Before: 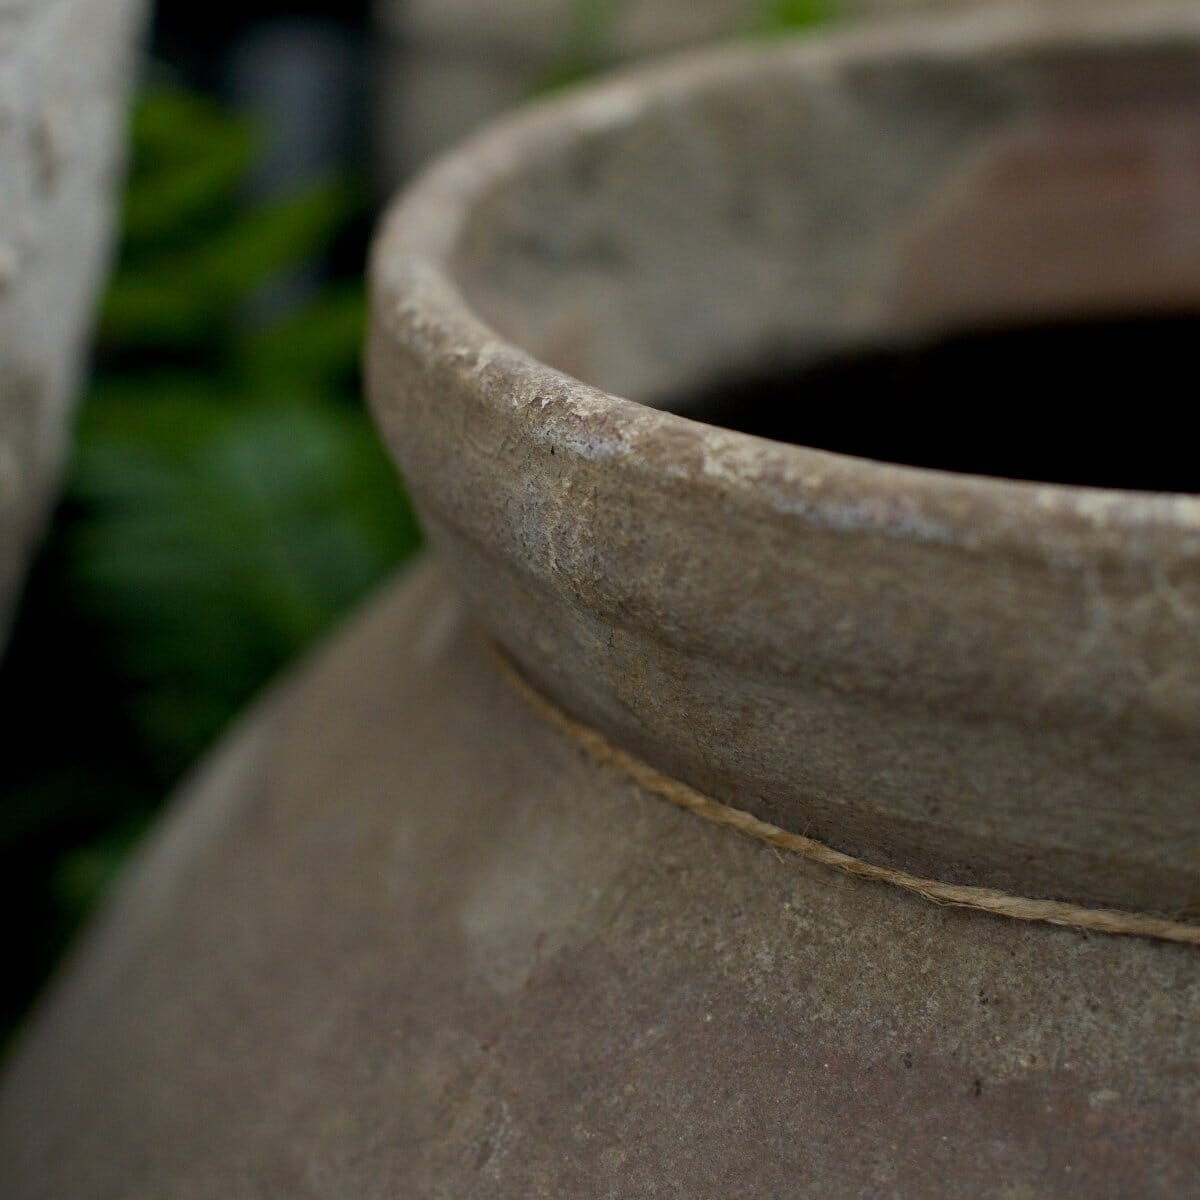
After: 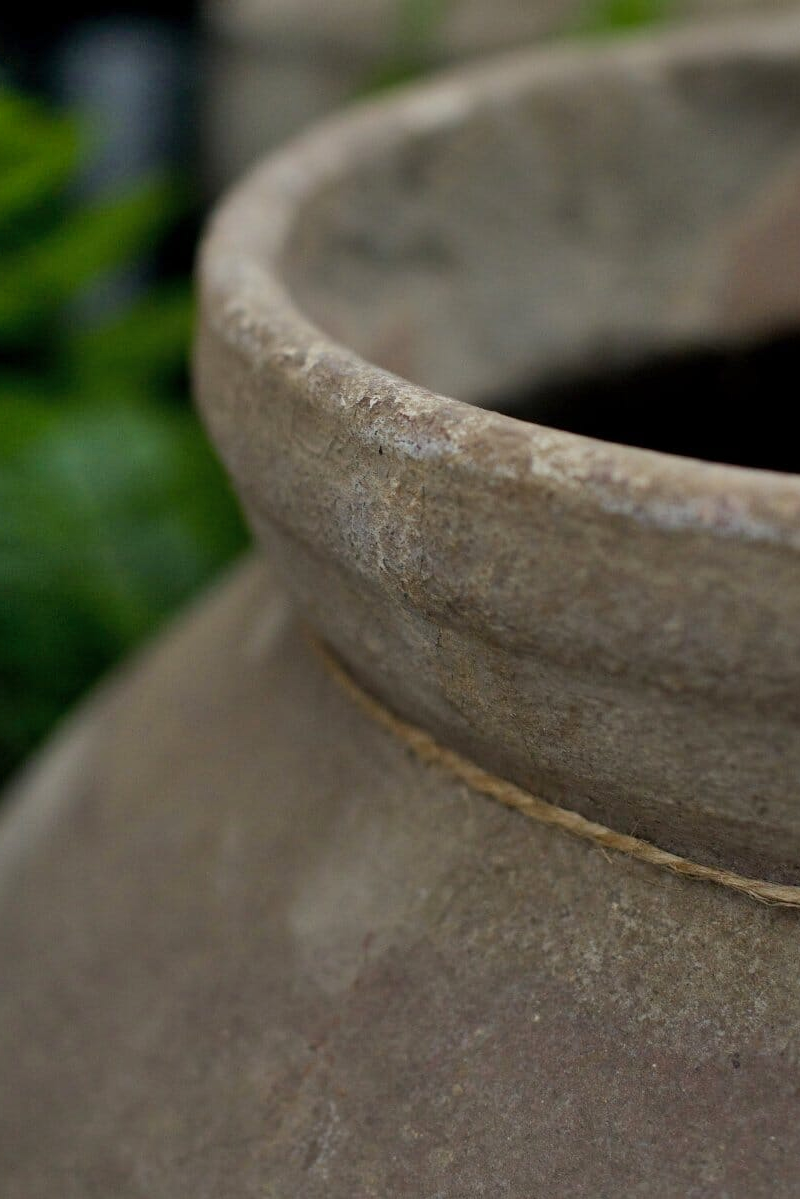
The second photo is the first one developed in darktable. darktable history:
crop and rotate: left 14.339%, right 18.942%
shadows and highlights: soften with gaussian
